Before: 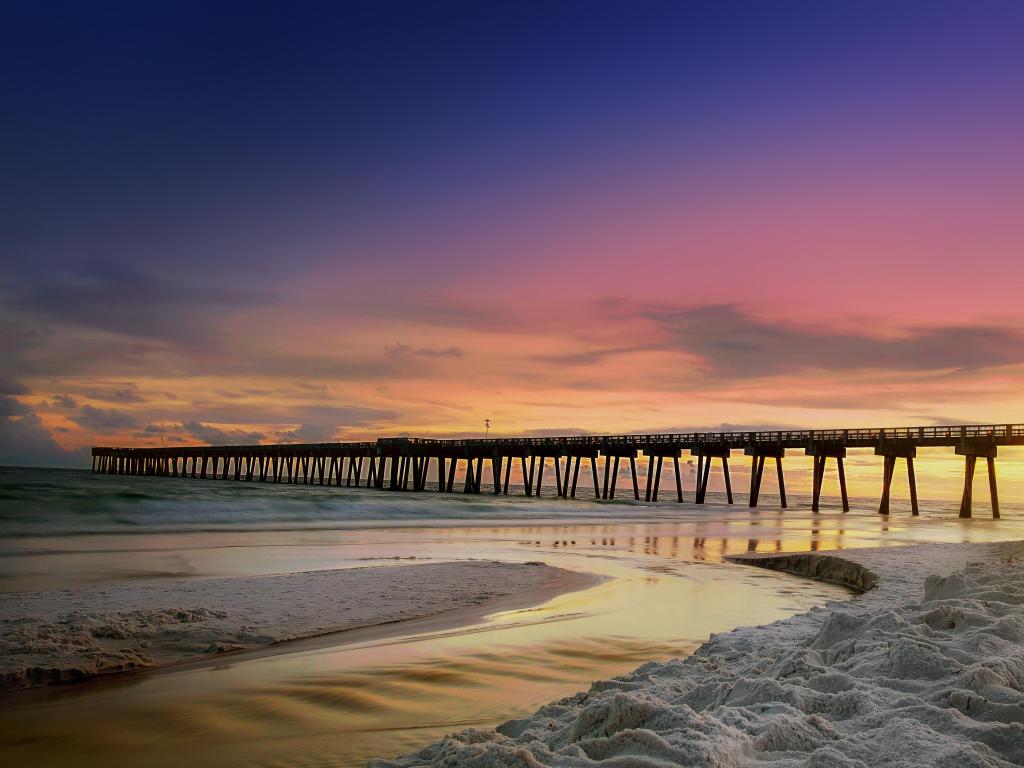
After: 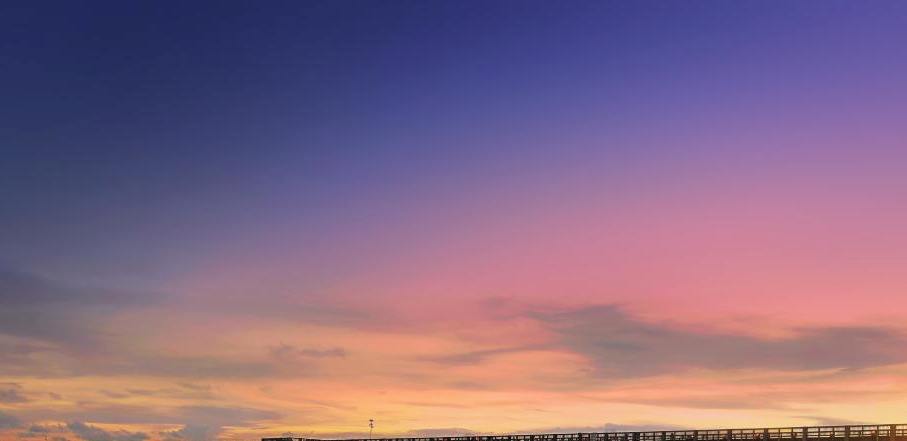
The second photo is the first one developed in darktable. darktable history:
contrast brightness saturation: brightness 0.154
crop and rotate: left 11.383%, bottom 42.534%
